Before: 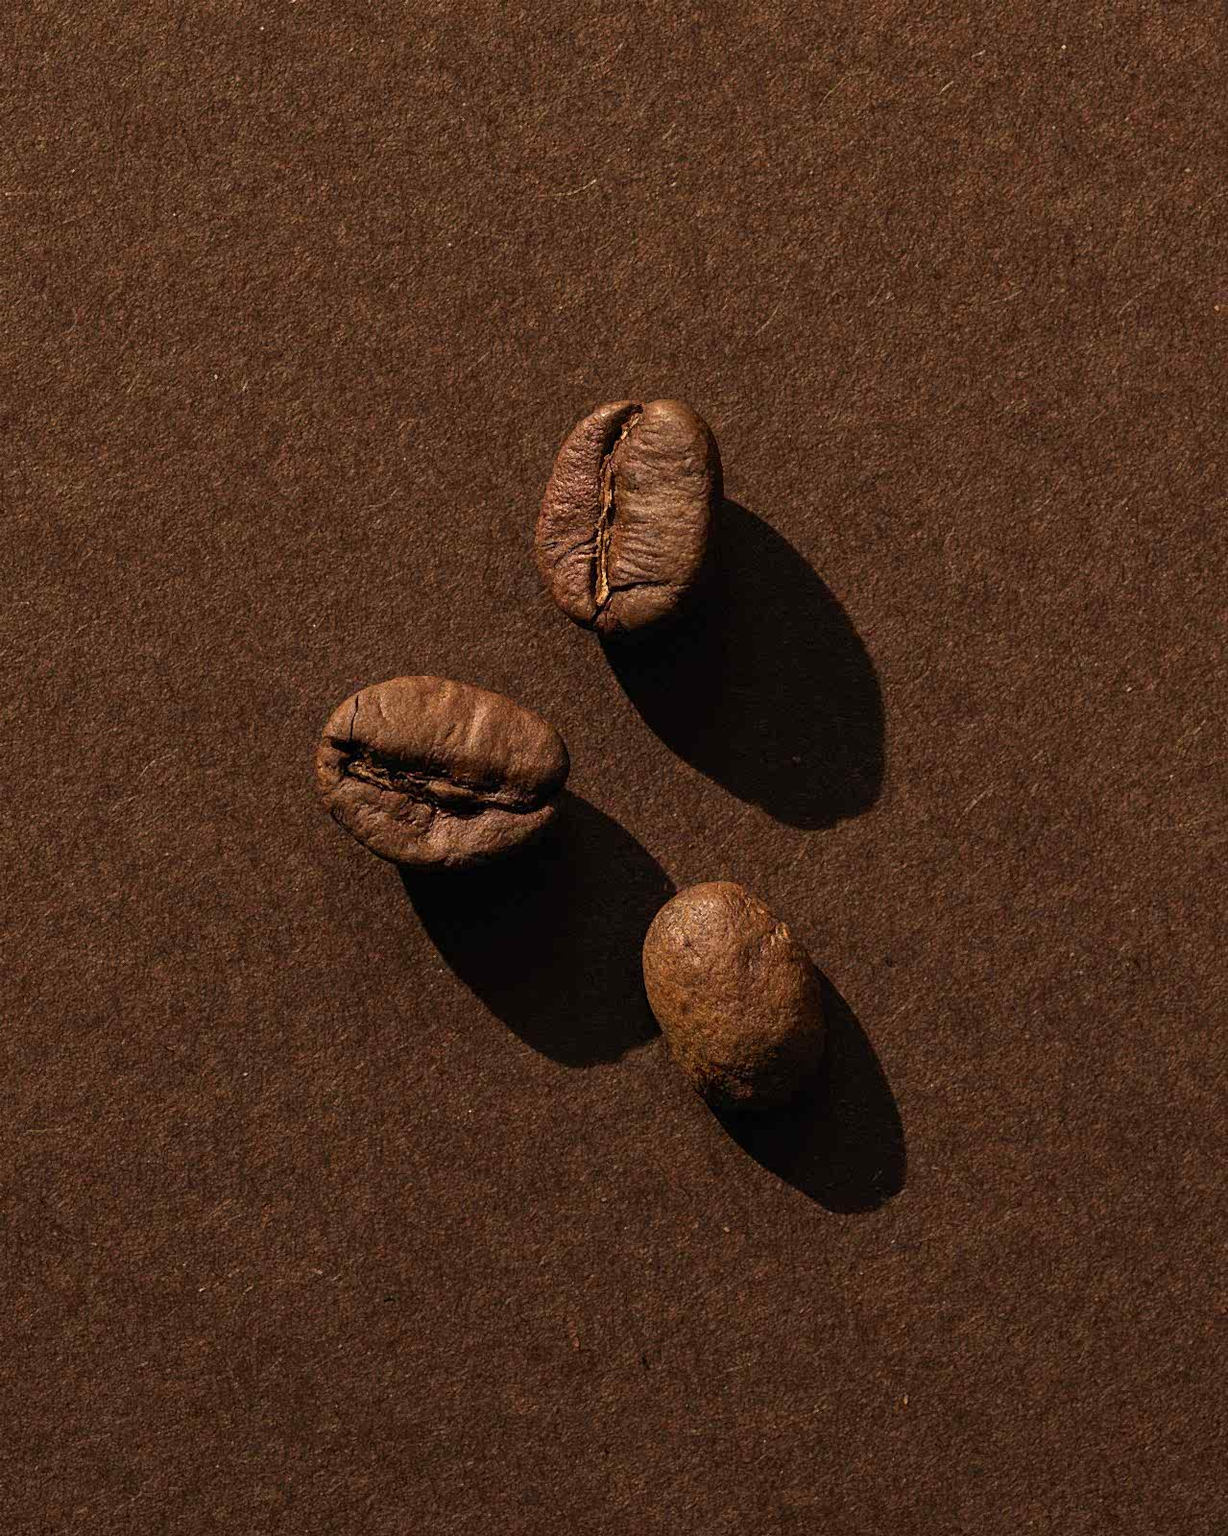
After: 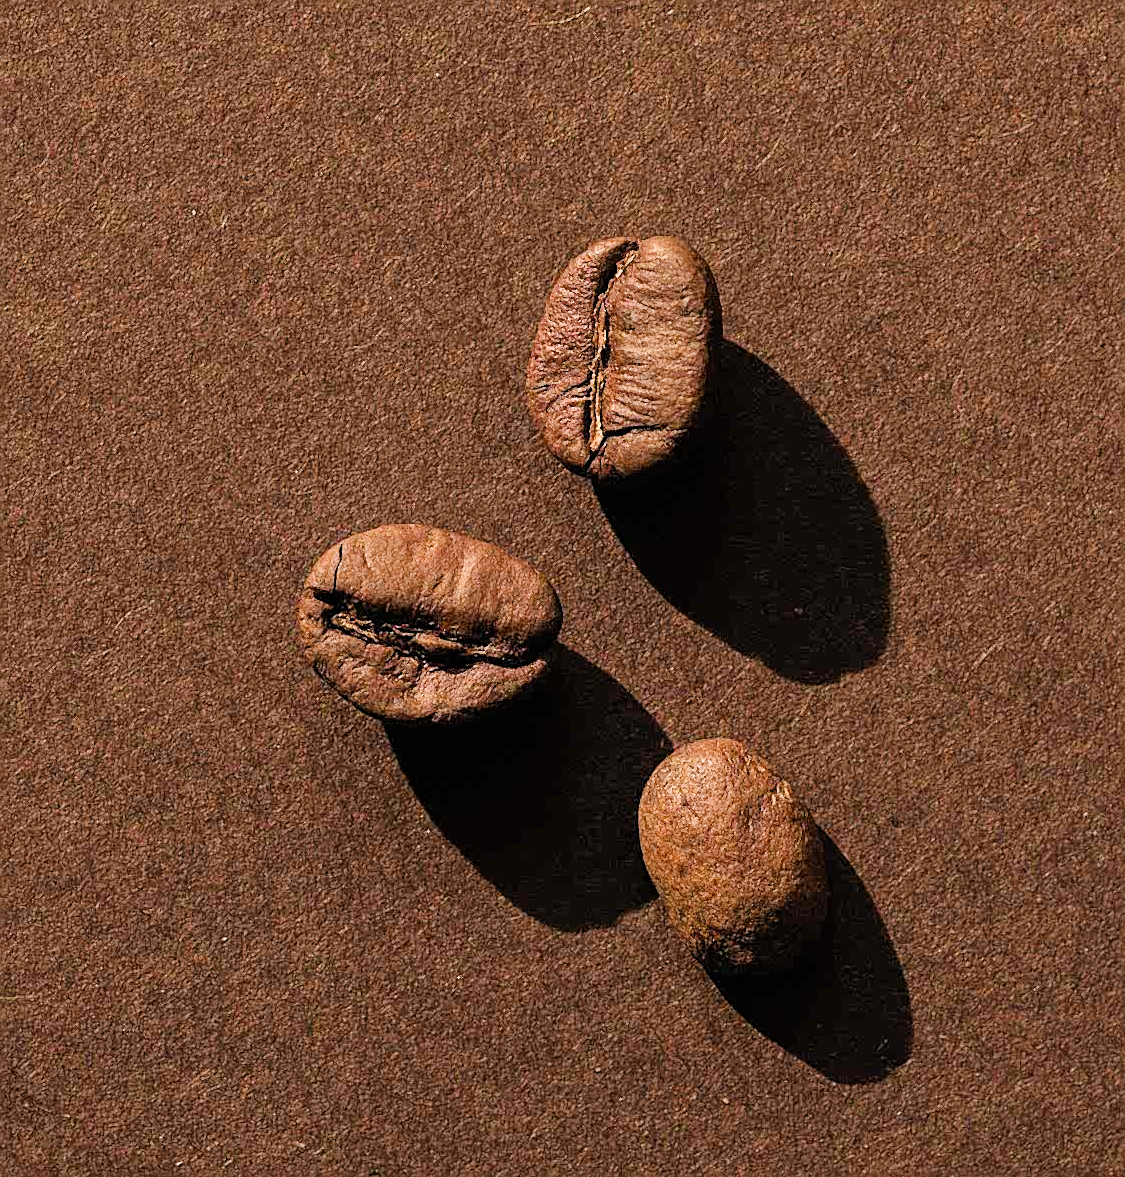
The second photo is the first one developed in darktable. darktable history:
filmic rgb: black relative exposure -7.65 EV, white relative exposure 4.56 EV, hardness 3.61
sharpen: on, module defaults
exposure: black level correction 0, exposure 1.3 EV, compensate highlight preservation false
crop and rotate: left 2.425%, top 11.305%, right 9.6%, bottom 15.08%
